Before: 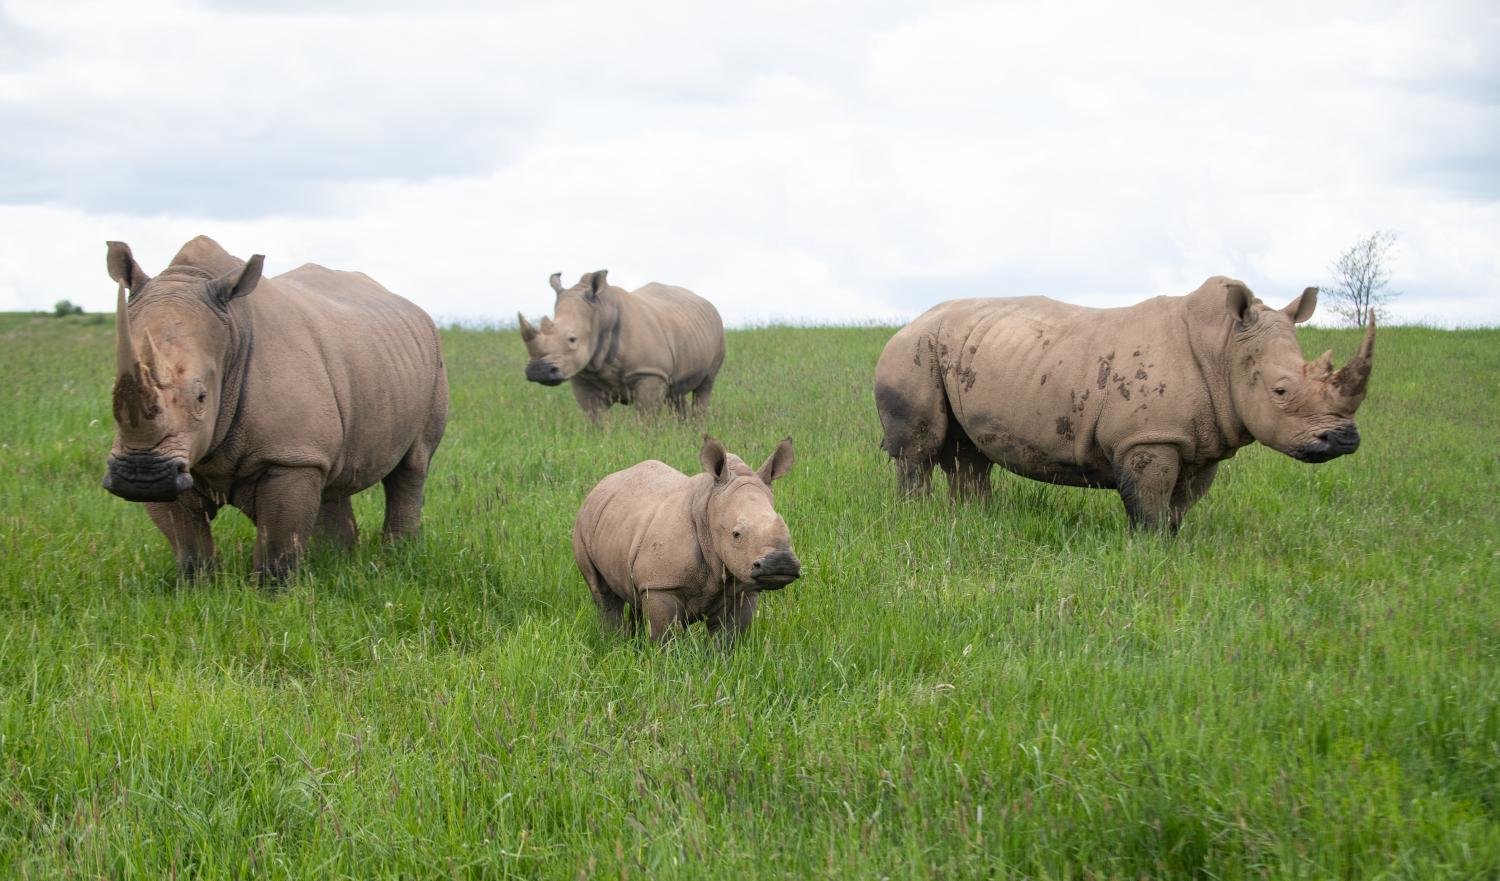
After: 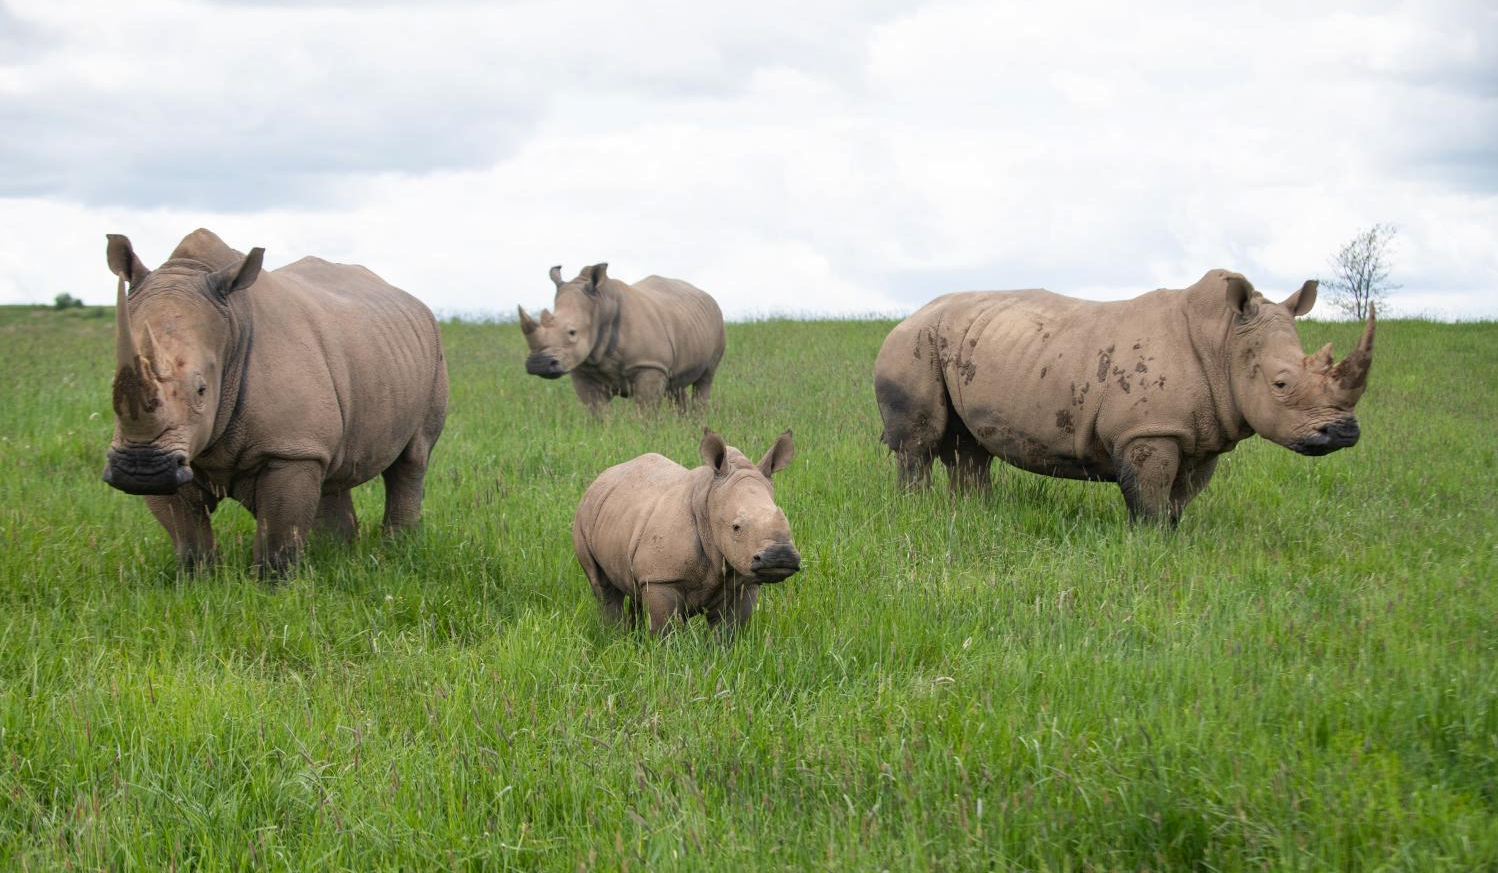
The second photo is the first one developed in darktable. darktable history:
crop: top 0.852%, right 0.069%
shadows and highlights: shadows 34.81, highlights -34.83, soften with gaussian
